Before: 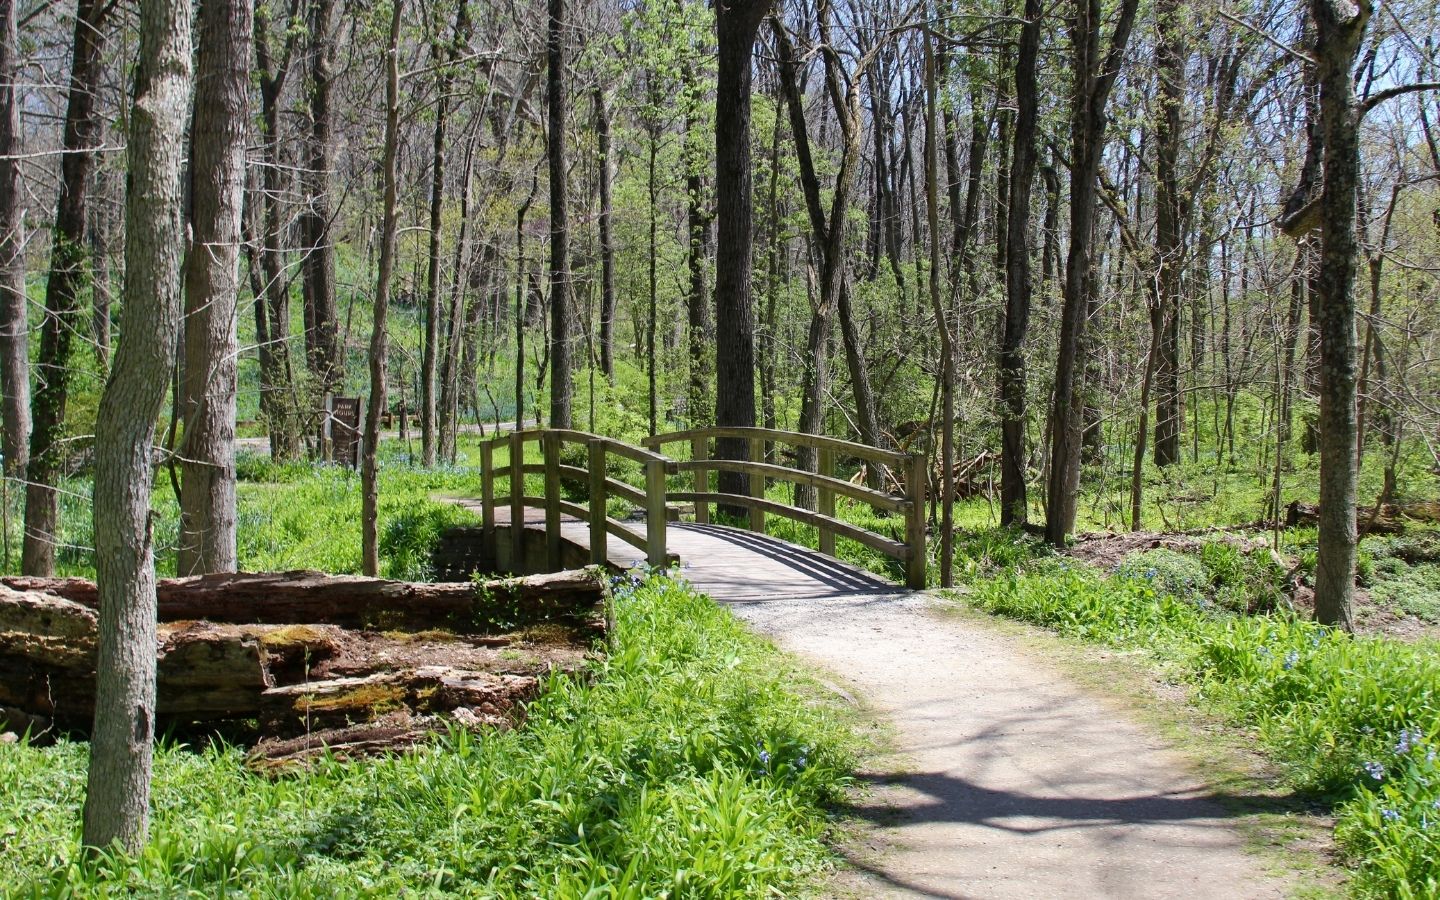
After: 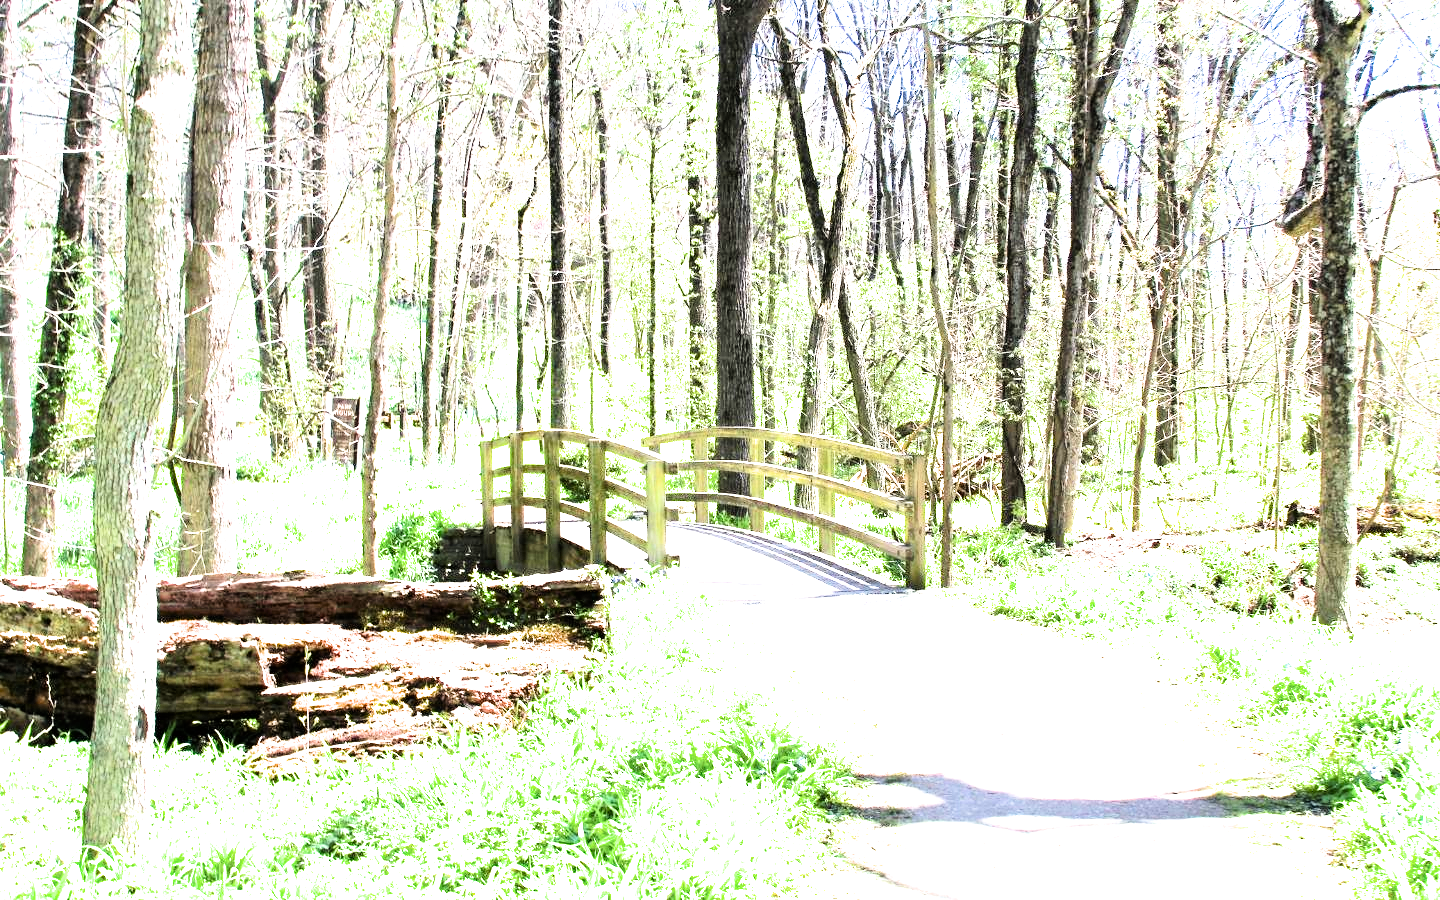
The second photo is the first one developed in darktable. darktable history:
filmic rgb: black relative exposure -5.42 EV, white relative exposure 2.85 EV, dynamic range scaling -37.73%, hardness 4, contrast 1.605, highlights saturation mix -0.93%
exposure: exposure 3 EV, compensate highlight preservation false
